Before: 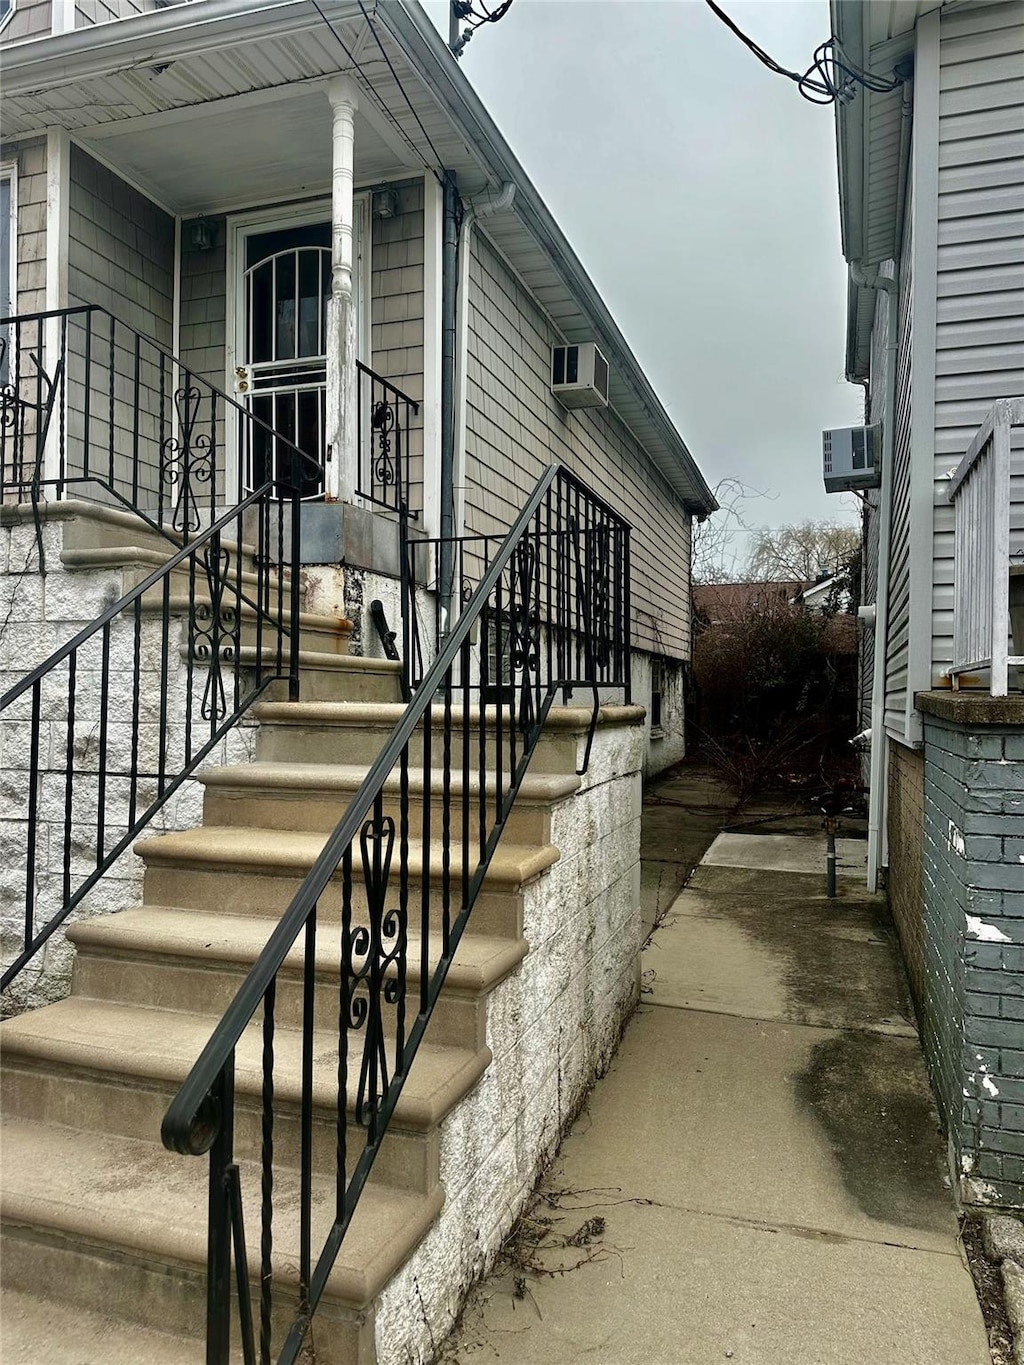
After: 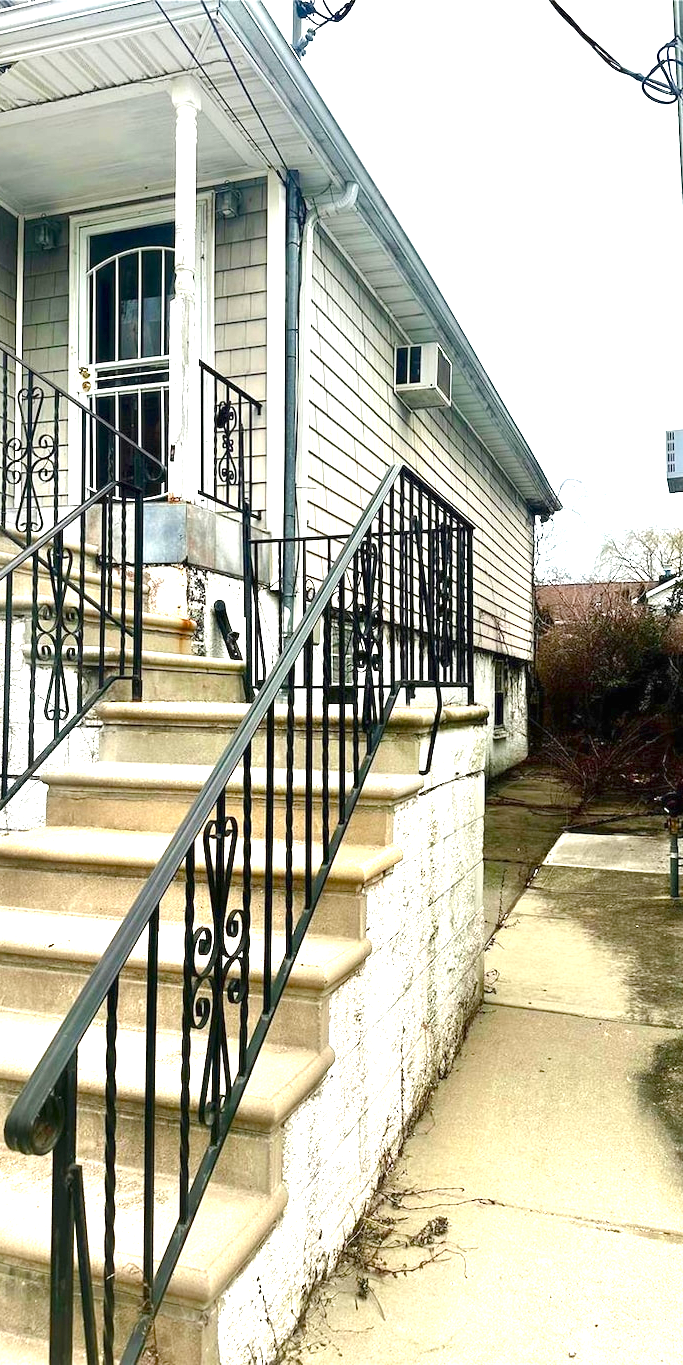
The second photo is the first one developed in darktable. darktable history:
color balance rgb: perceptual saturation grading › global saturation 20%, perceptual saturation grading › highlights -25.49%, perceptual saturation grading › shadows 24.572%, global vibrance 10.048%
crop and rotate: left 15.346%, right 17.933%
exposure: black level correction 0, exposure 1.746 EV, compensate exposure bias true, compensate highlight preservation false
